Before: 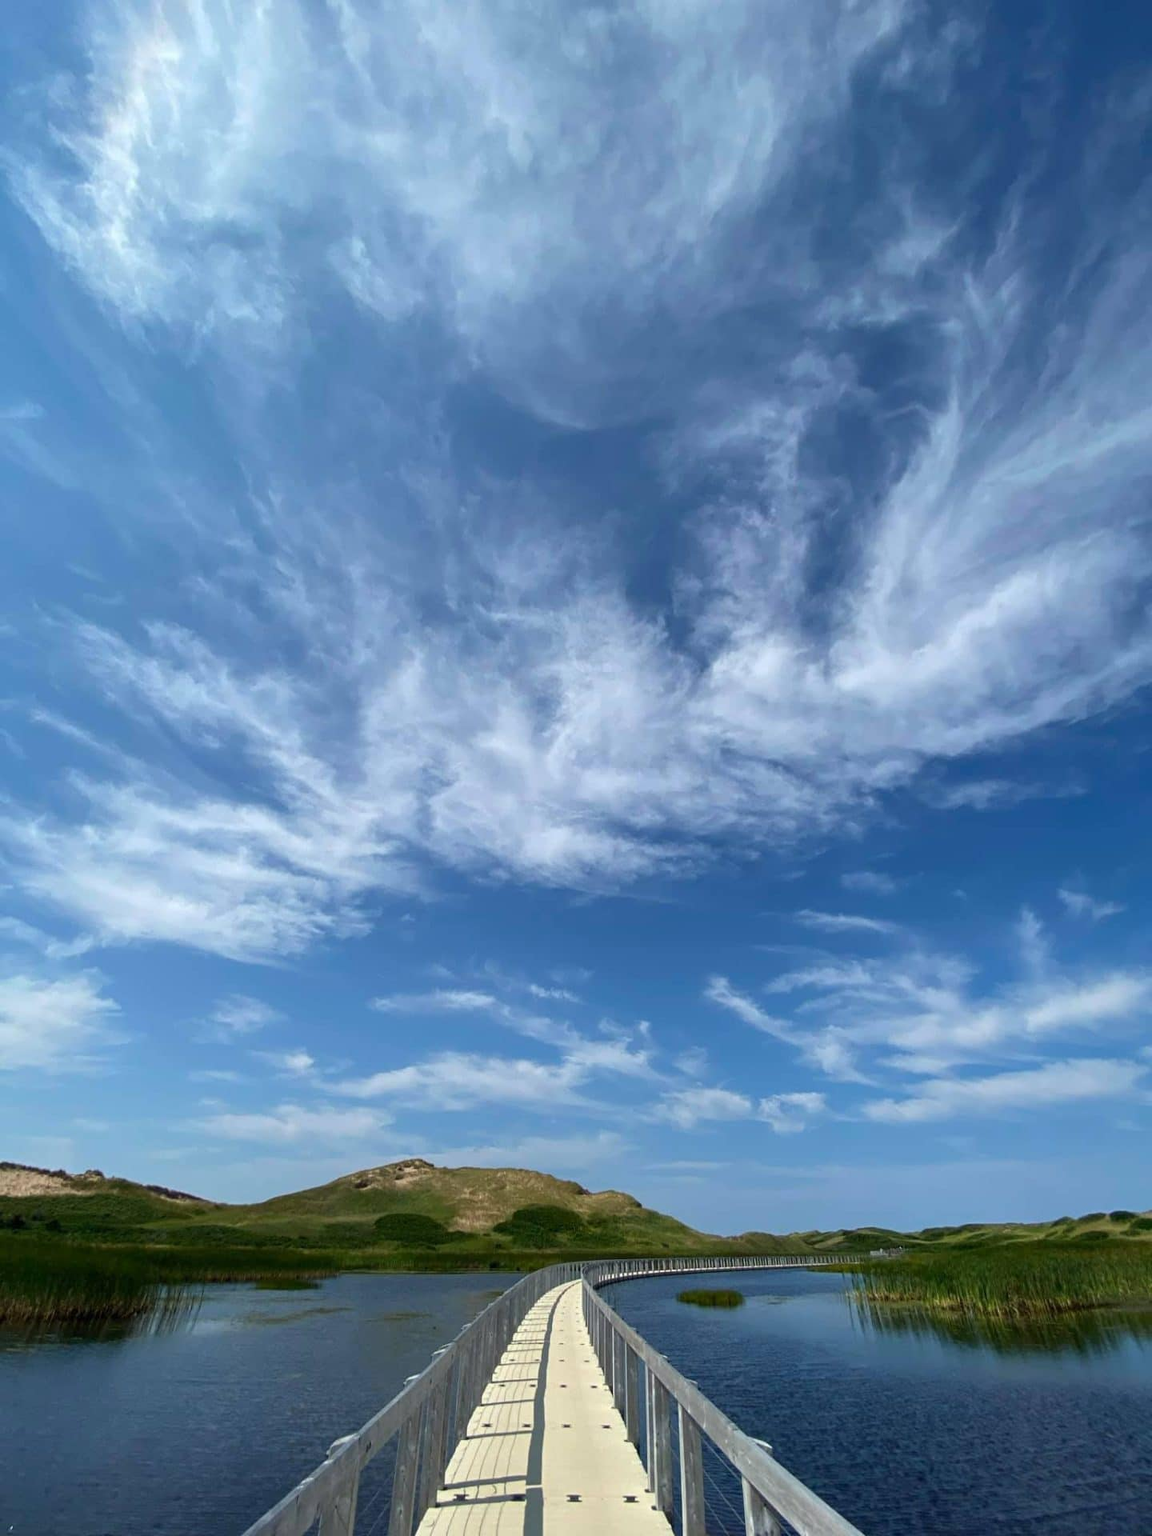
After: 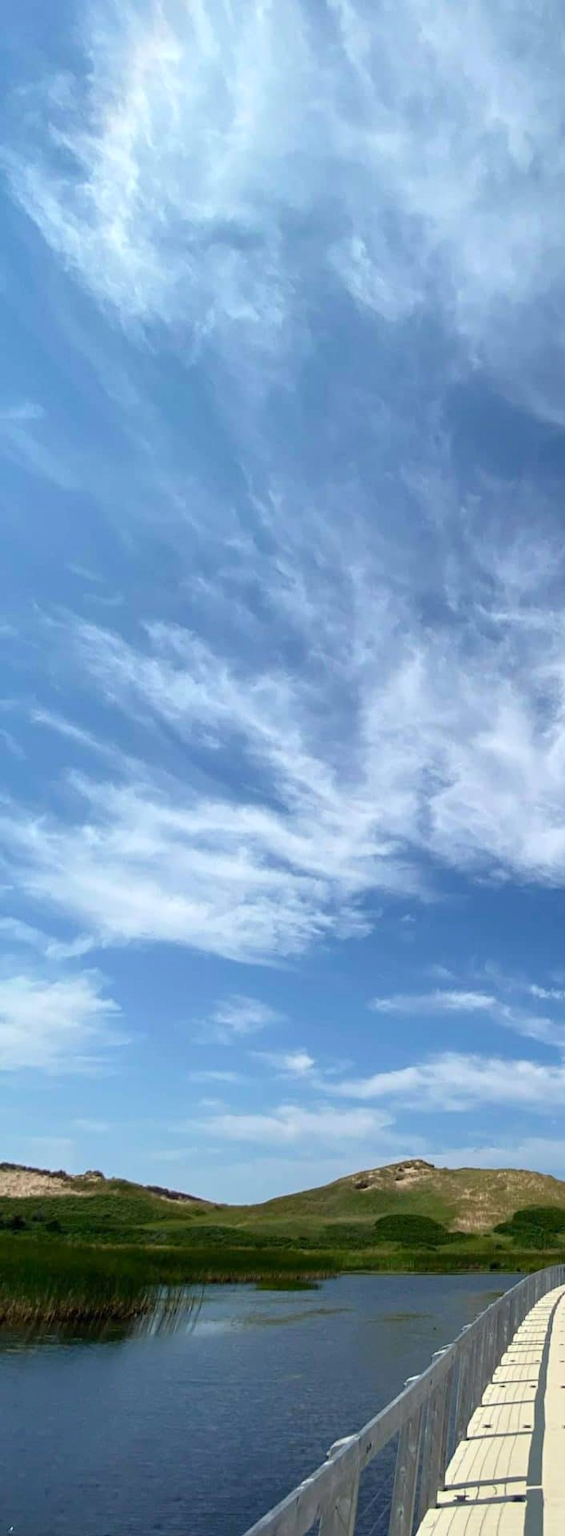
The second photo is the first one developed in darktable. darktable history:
crop and rotate: left 0%, top 0%, right 50.845%
contrast brightness saturation: contrast 0.15, brightness 0.05
rgb curve: curves: ch0 [(0, 0) (0.053, 0.068) (0.122, 0.128) (1, 1)]
